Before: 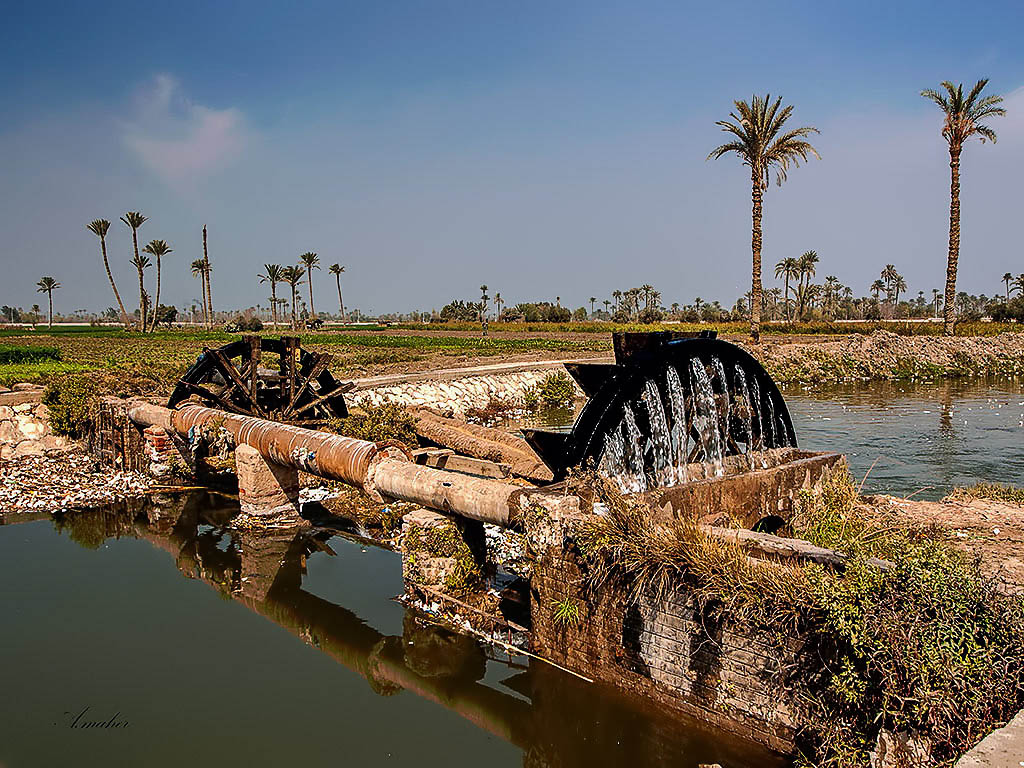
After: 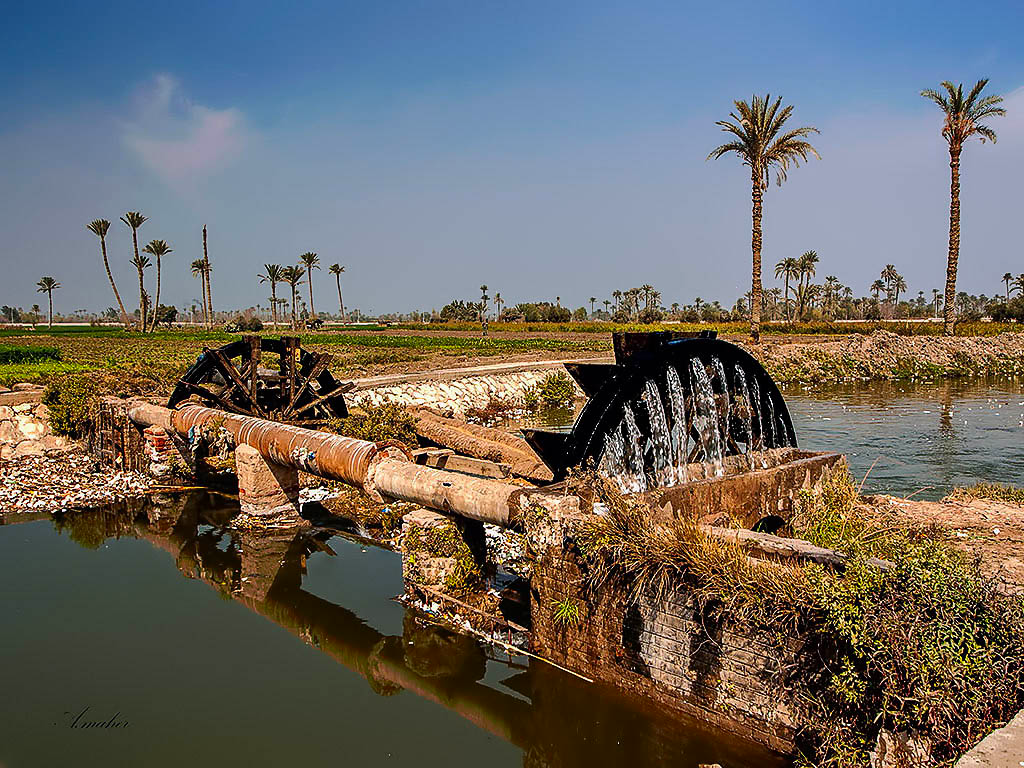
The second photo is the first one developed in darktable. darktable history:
contrast brightness saturation: contrast 0.044, saturation 0.155
